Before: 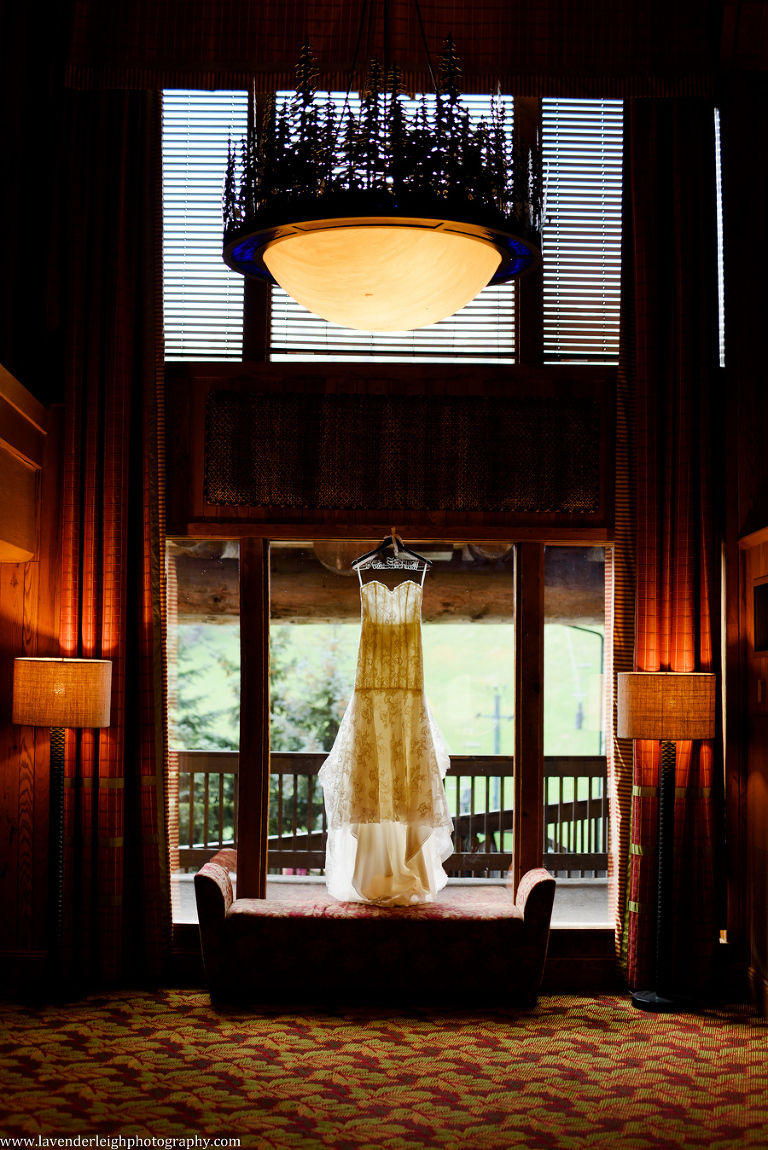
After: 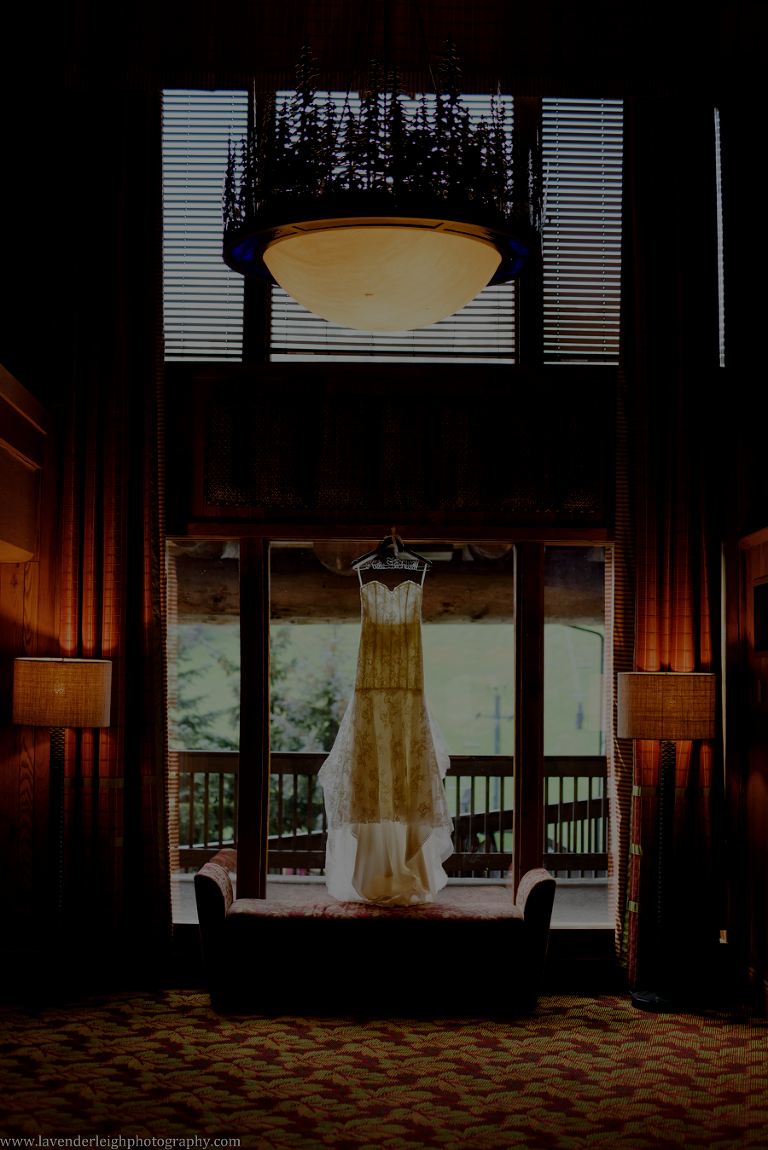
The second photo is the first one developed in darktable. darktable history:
color balance: on, module defaults
local contrast: highlights 100%, shadows 100%, detail 120%, midtone range 0.2
exposure: exposure -2.002 EV, compensate highlight preservation false
